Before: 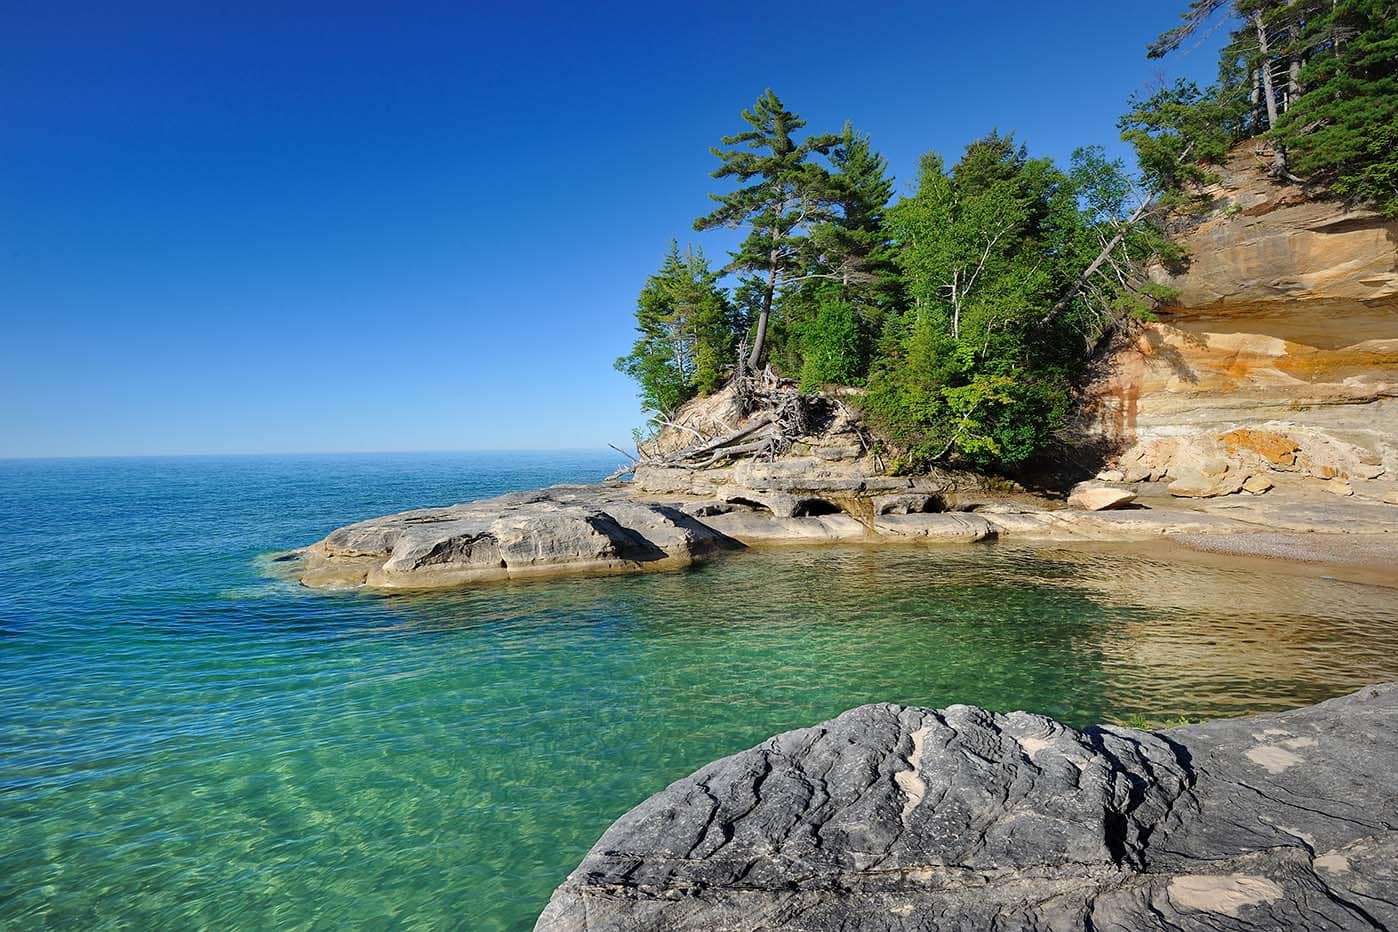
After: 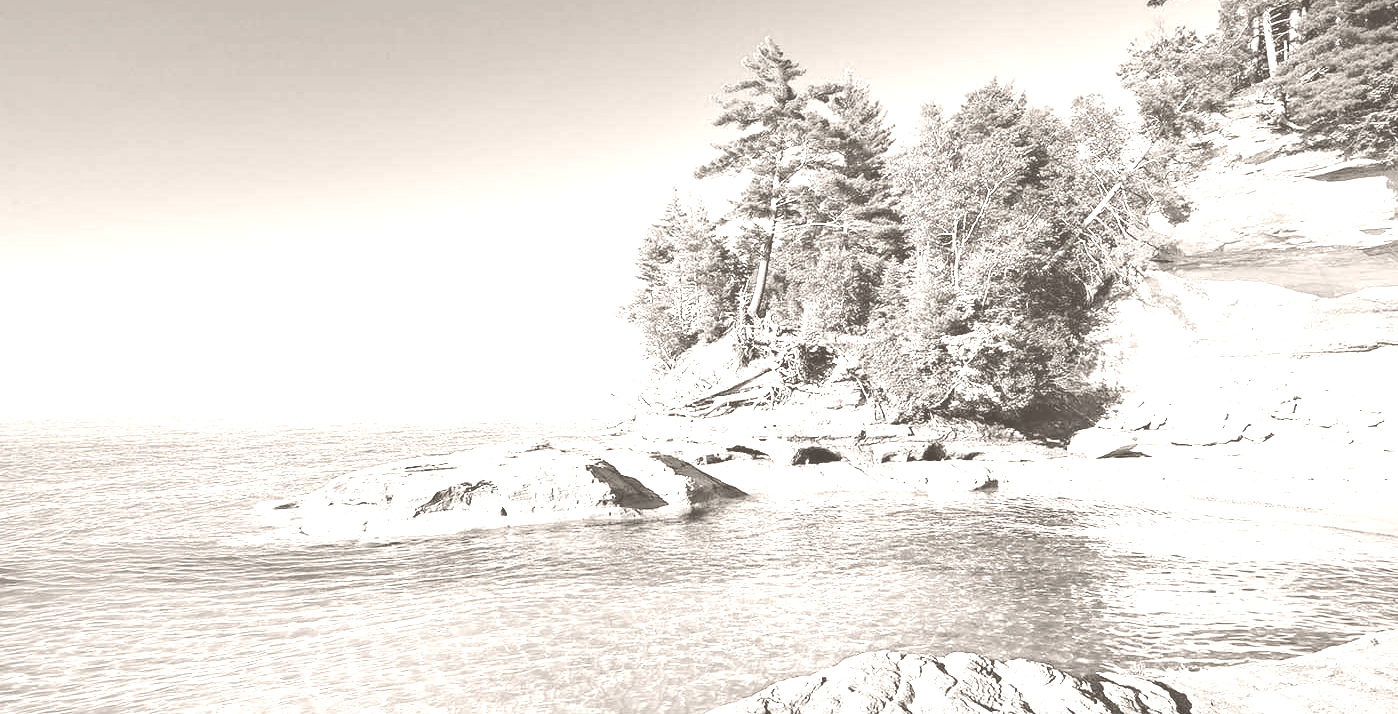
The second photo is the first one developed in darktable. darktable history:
crop: top 5.667%, bottom 17.637%
colorize: hue 34.49°, saturation 35.33%, source mix 100%, lightness 55%, version 1
exposure: black level correction 0.001, exposure 0.955 EV, compensate exposure bias true, compensate highlight preservation false
